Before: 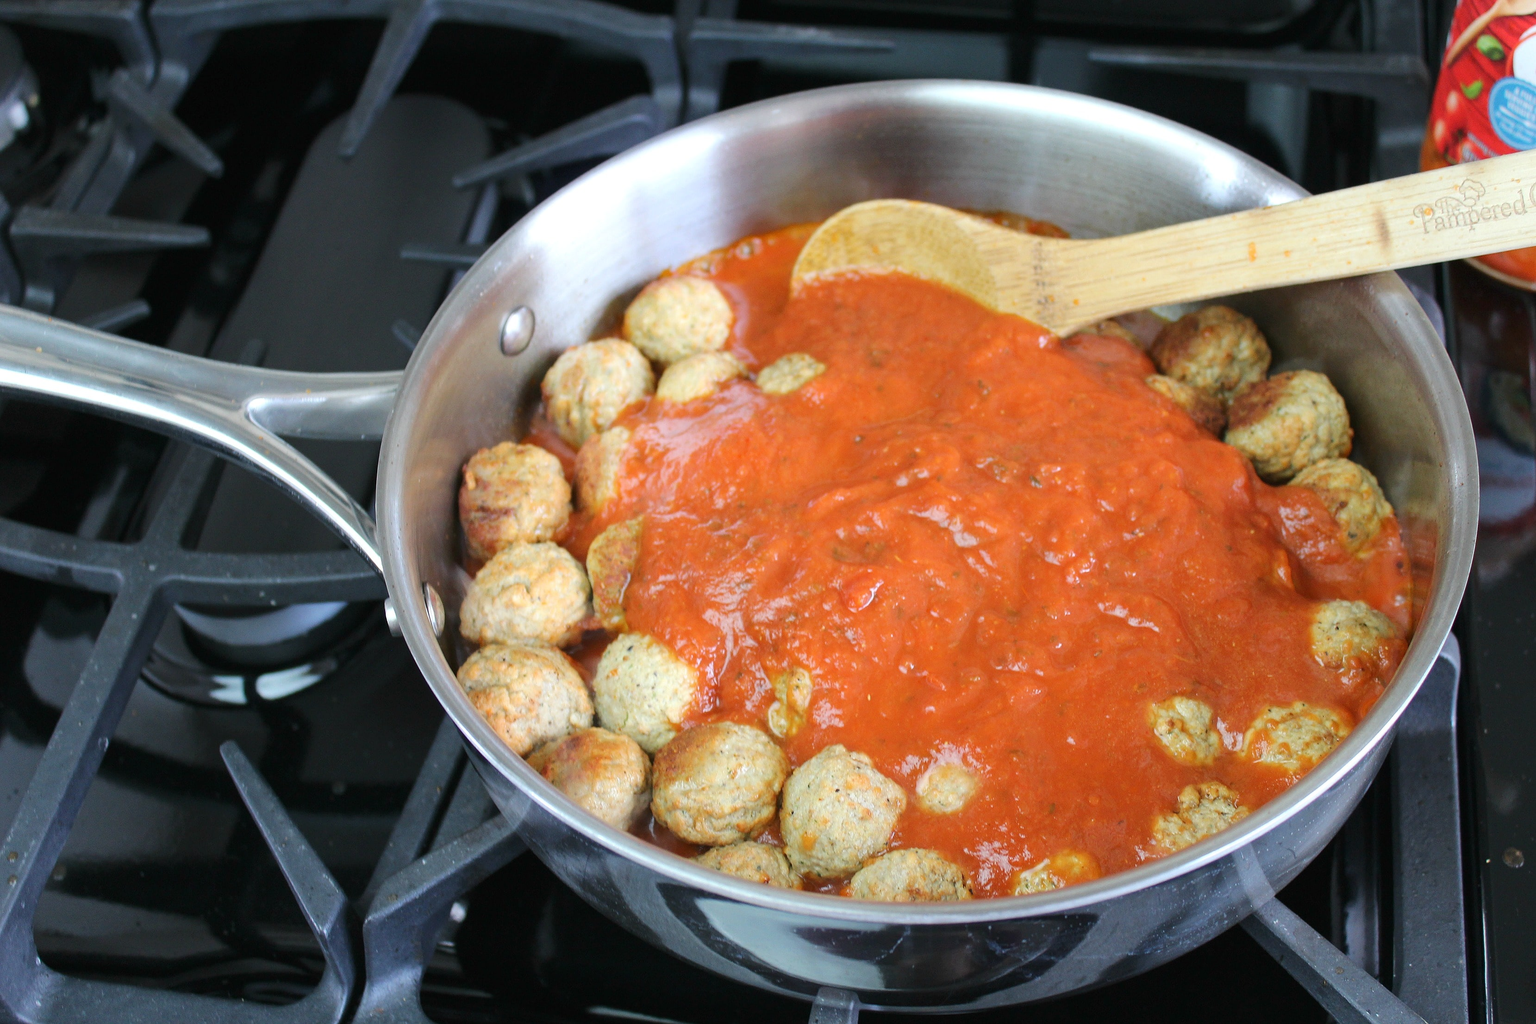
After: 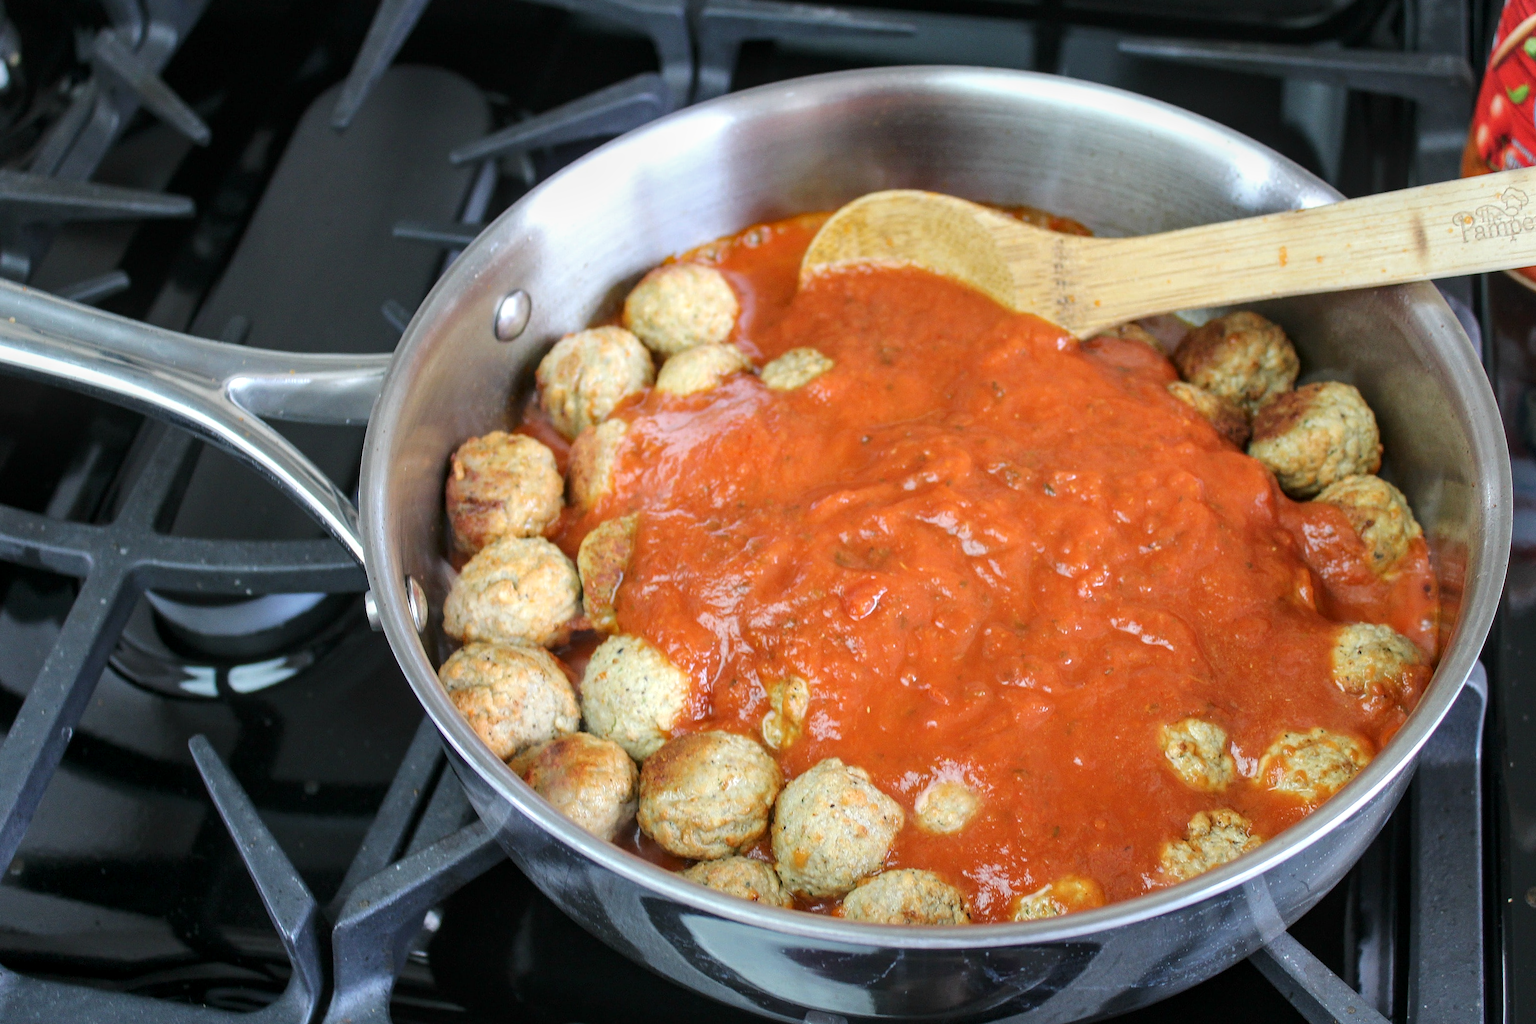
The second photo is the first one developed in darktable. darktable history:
local contrast: on, module defaults
crop and rotate: angle -1.75°
